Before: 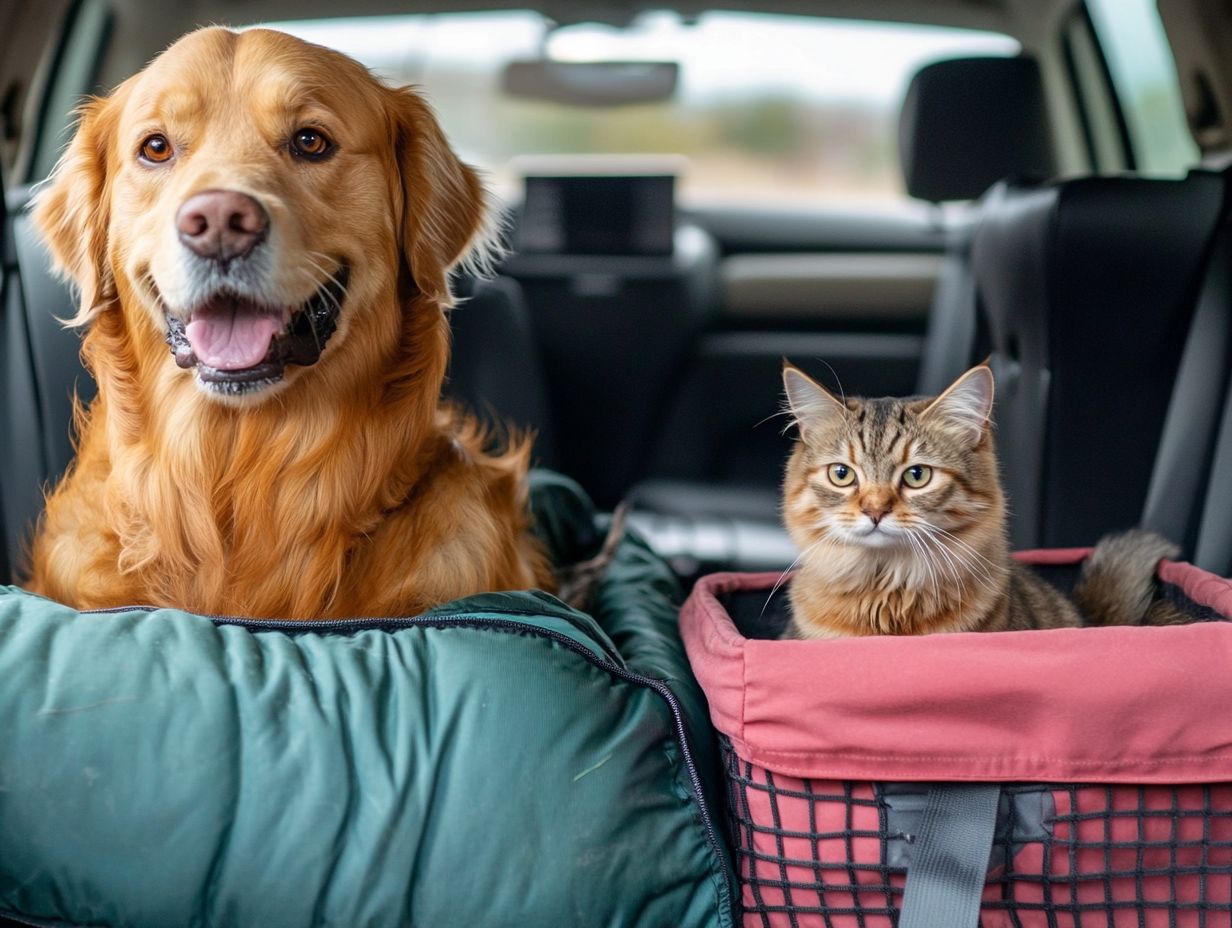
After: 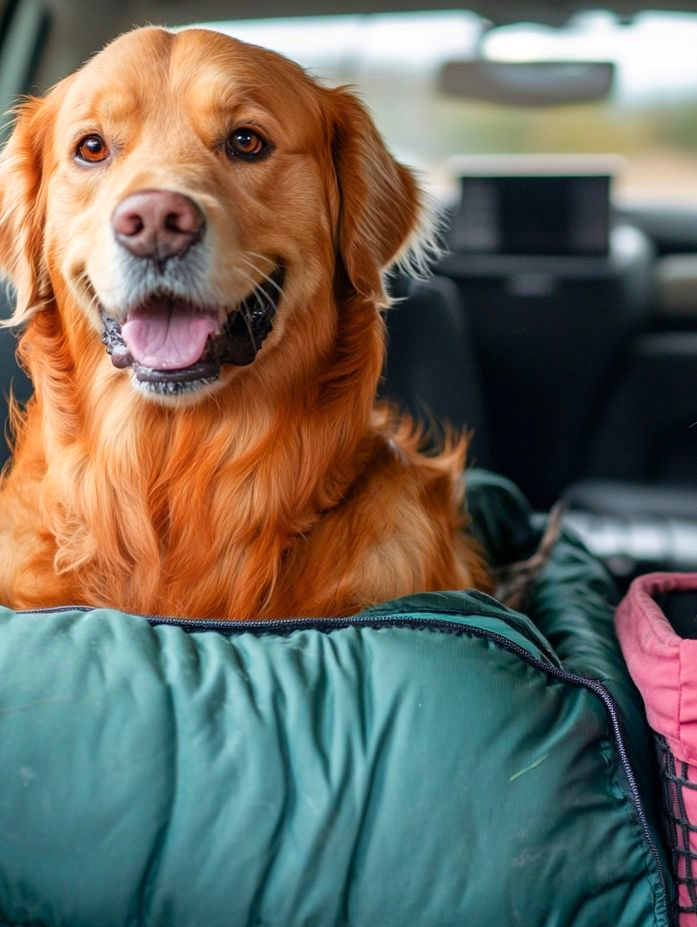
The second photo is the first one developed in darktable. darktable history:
tone equalizer: edges refinement/feathering 500, mask exposure compensation -1.57 EV, preserve details no
color balance rgb: perceptual saturation grading › global saturation 0.844%, perceptual saturation grading › mid-tones 11.714%, global vibrance 20%
color zones: curves: ch1 [(0.239, 0.552) (0.75, 0.5)]; ch2 [(0.25, 0.462) (0.749, 0.457)]
crop: left 5.216%, right 38.15%
